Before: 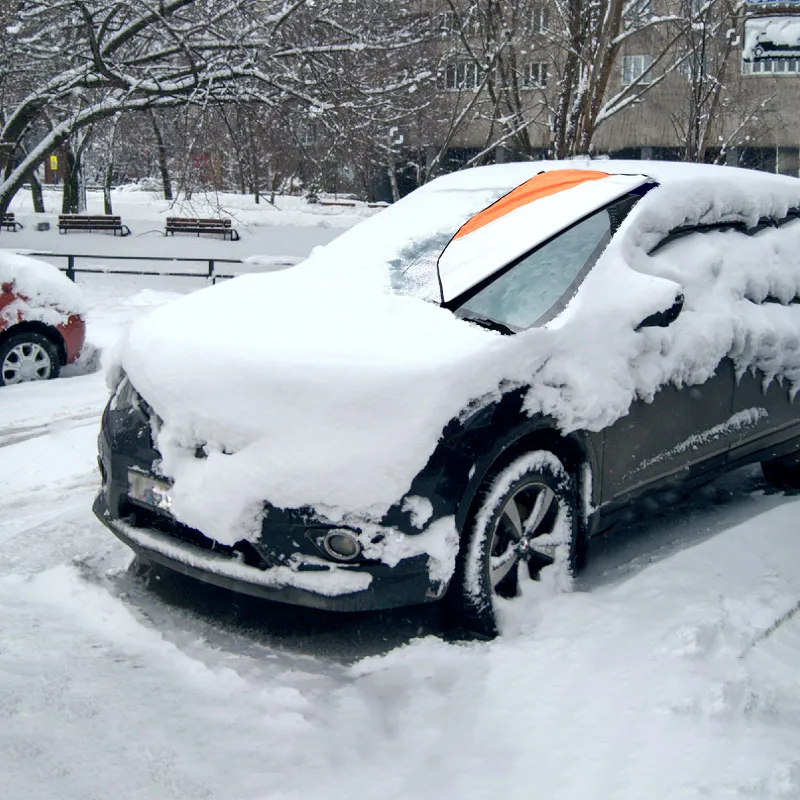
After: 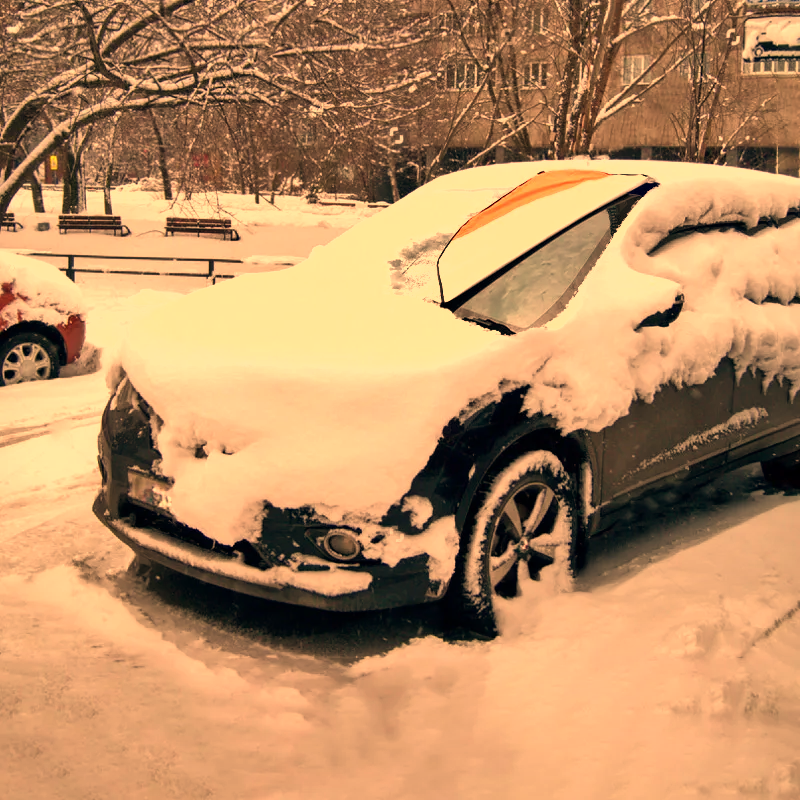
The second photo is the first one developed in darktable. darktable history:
shadows and highlights: highlights color adjustment 0%, low approximation 0.01, soften with gaussian
graduated density: rotation -180°, offset 24.95
white balance: red 1.467, blue 0.684
tone equalizer: on, module defaults
